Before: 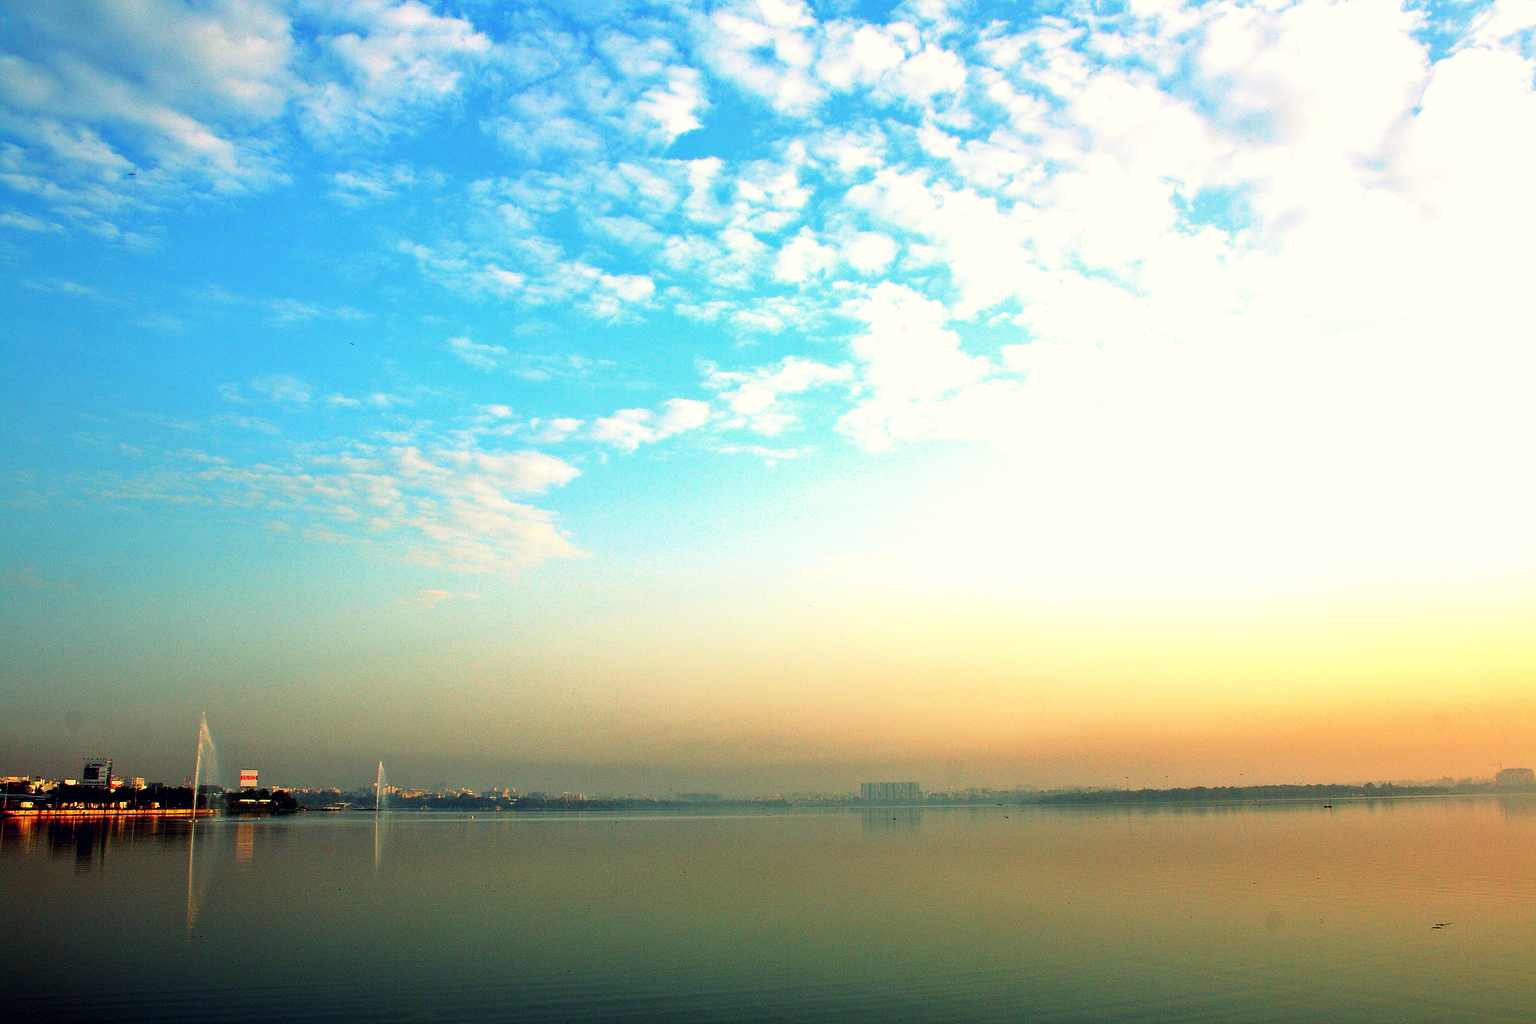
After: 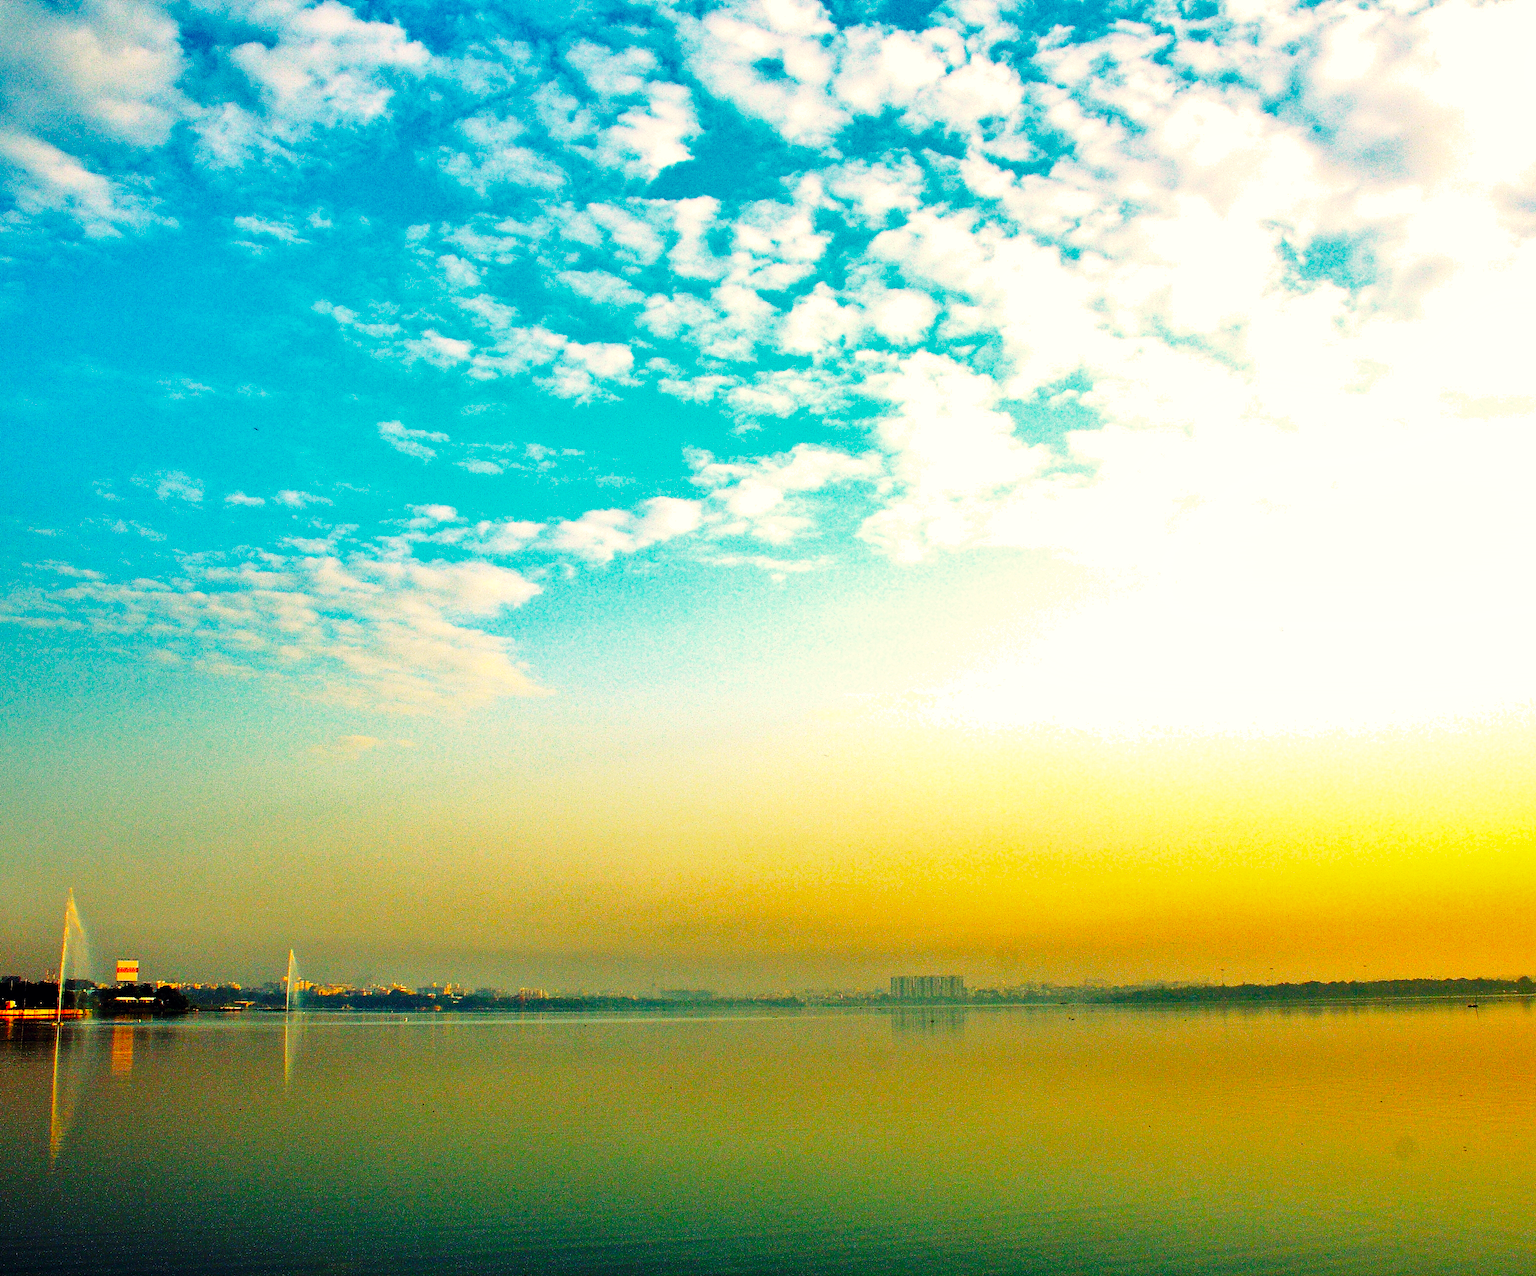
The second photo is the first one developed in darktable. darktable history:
crop and rotate: left 9.597%, right 10.195%
color balance rgb: perceptual saturation grading › global saturation 30%, global vibrance 20%
shadows and highlights: radius 118.69, shadows 42.21, highlights -61.56, soften with gaussian
base curve: curves: ch0 [(0, 0) (0.036, 0.025) (0.121, 0.166) (0.206, 0.329) (0.605, 0.79) (1, 1)], preserve colors none
white balance: red 1.045, blue 0.932
